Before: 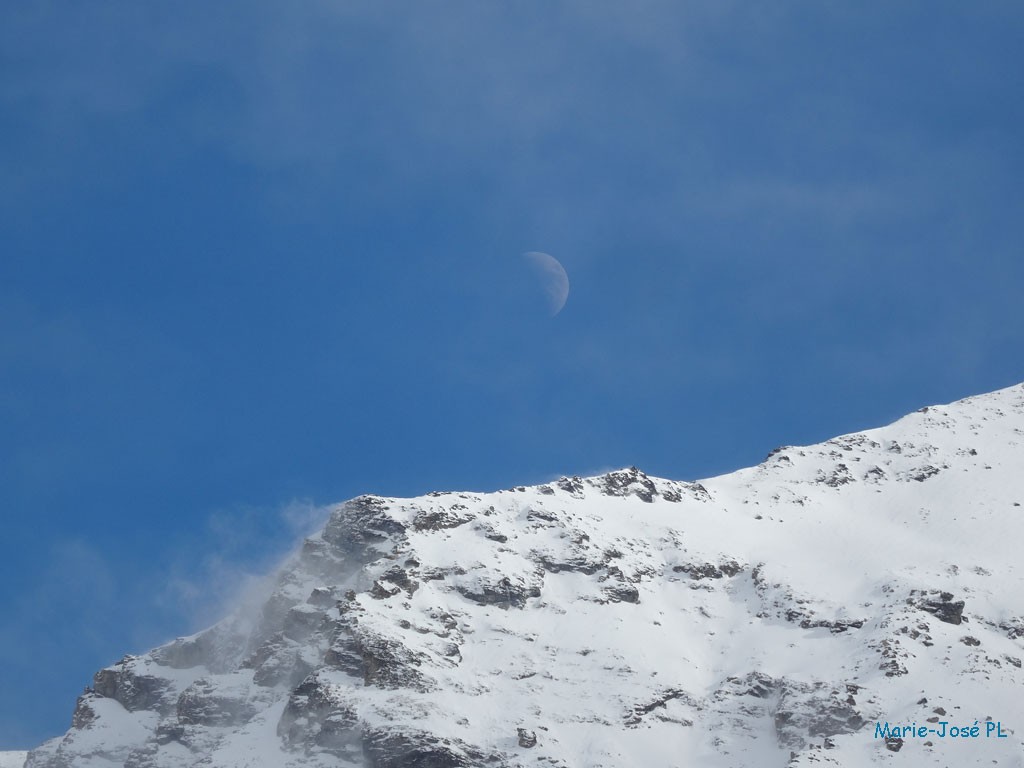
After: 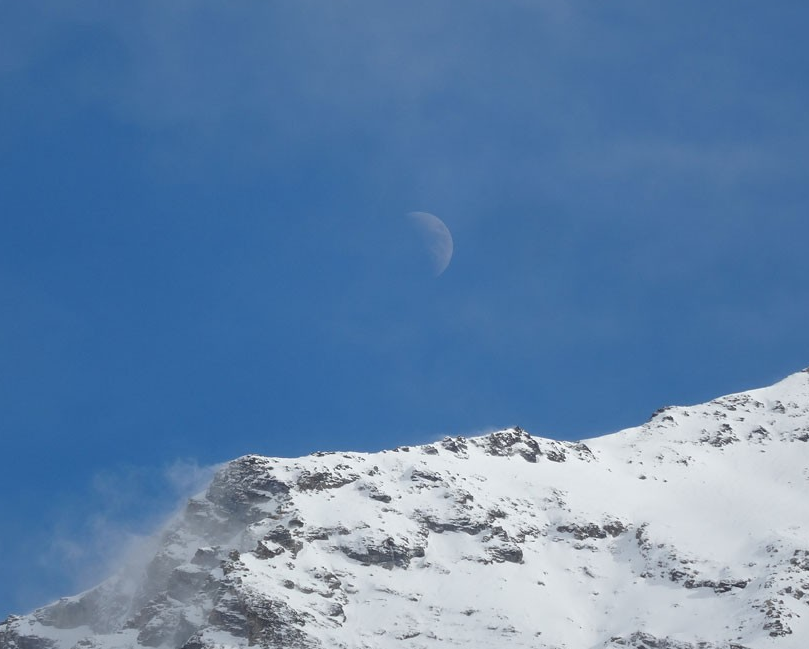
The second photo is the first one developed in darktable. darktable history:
crop: left 11.366%, top 5.209%, right 9.565%, bottom 10.281%
